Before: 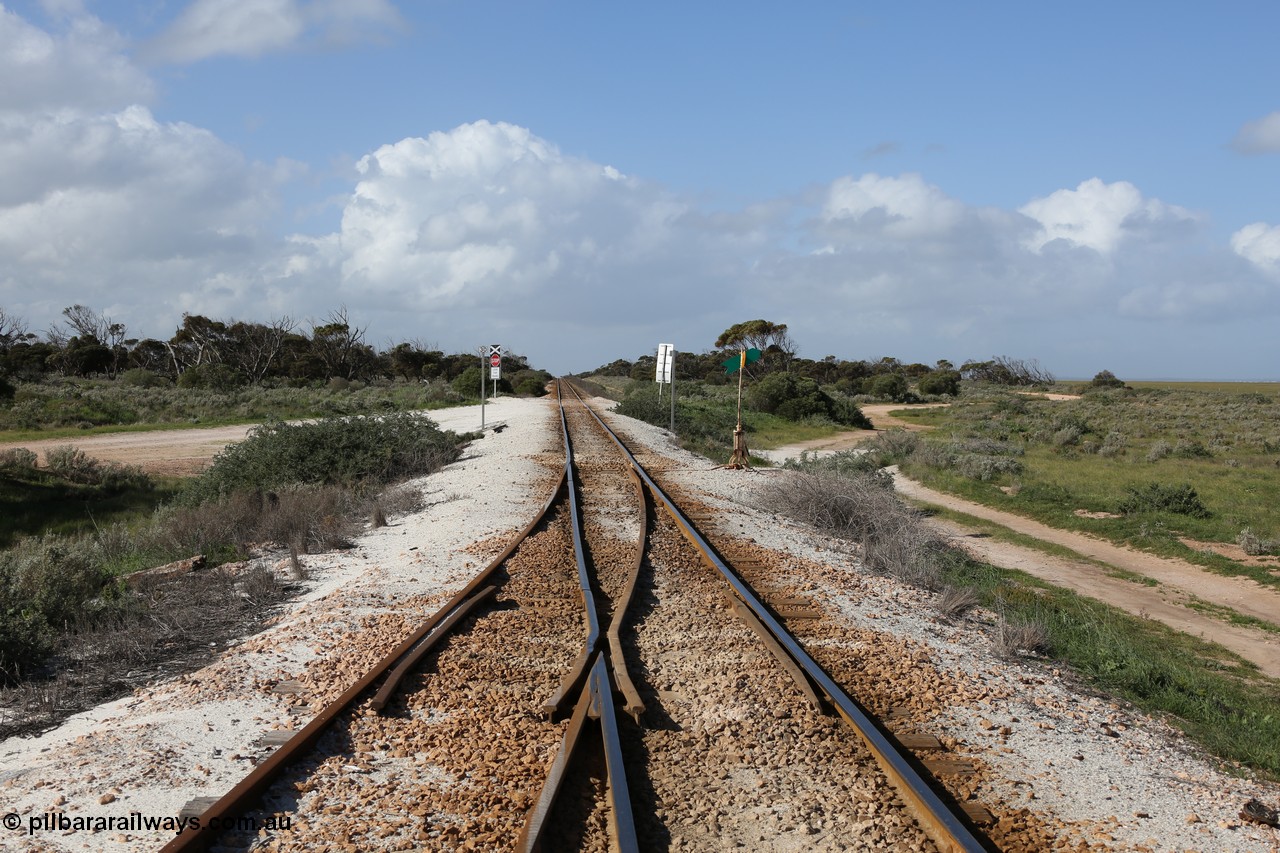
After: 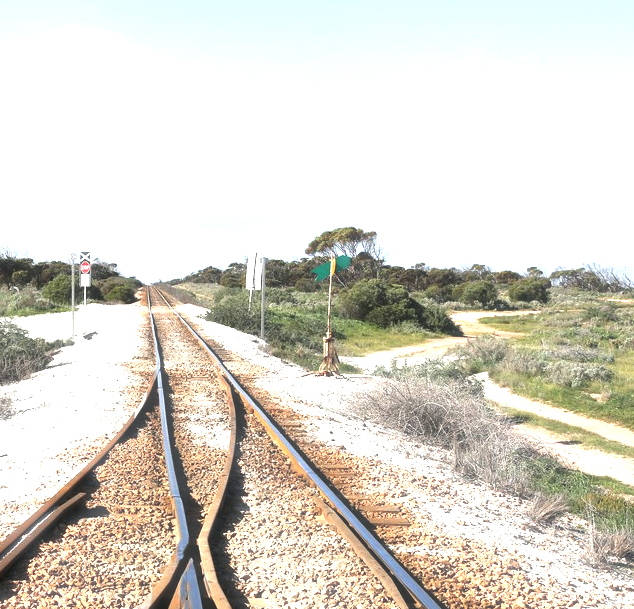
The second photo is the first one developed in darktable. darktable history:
haze removal: strength -0.1, adaptive false
crop: left 32.075%, top 10.976%, right 18.355%, bottom 17.596%
exposure: black level correction 0.001, exposure 1.822 EV, compensate exposure bias true, compensate highlight preservation false
